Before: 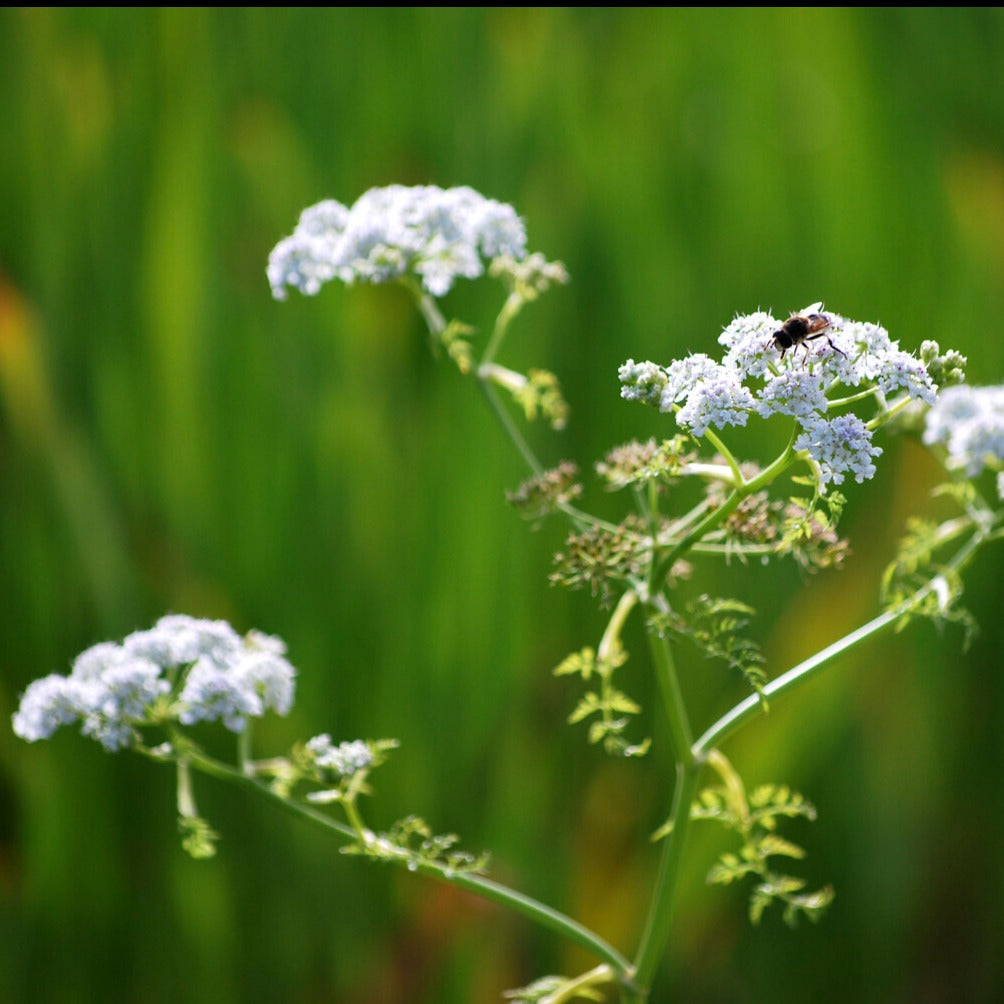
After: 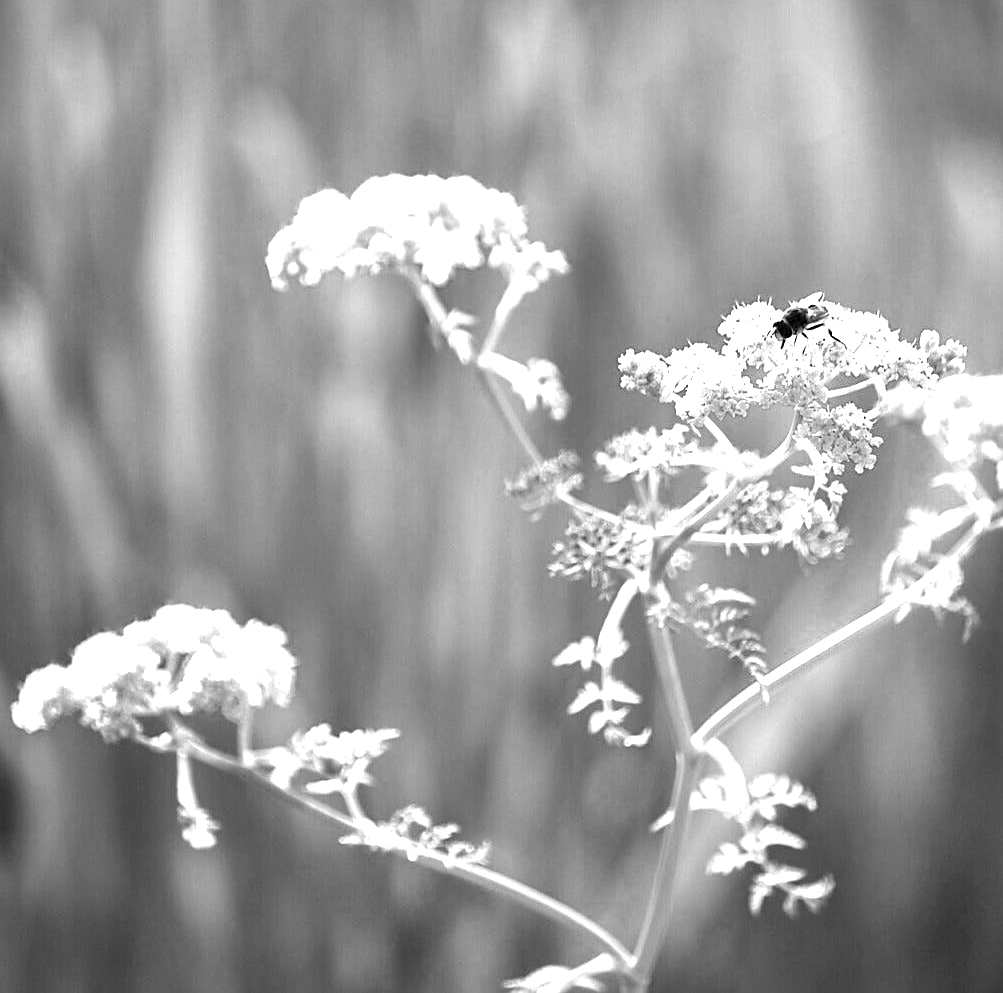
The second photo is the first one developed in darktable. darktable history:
color zones: curves: ch0 [(0.002, 0.589) (0.107, 0.484) (0.146, 0.249) (0.217, 0.352) (0.309, 0.525) (0.39, 0.404) (0.455, 0.169) (0.597, 0.055) (0.724, 0.212) (0.775, 0.691) (0.869, 0.571) (1, 0.587)]; ch1 [(0, 0) (0.143, 0) (0.286, 0) (0.429, 0) (0.571, 0) (0.714, 0) (0.857, 0)]
sharpen: on, module defaults
exposure: black level correction 0, exposure 1.5 EV, compensate exposure bias true, compensate highlight preservation false
crop: top 1.049%, right 0.001%
